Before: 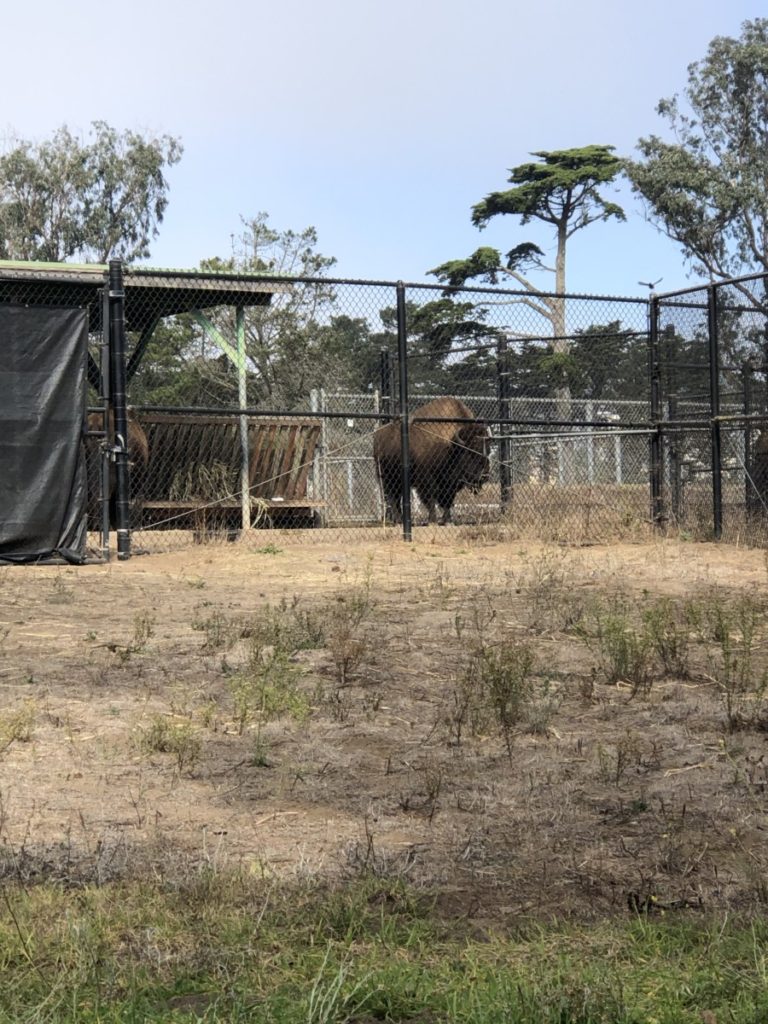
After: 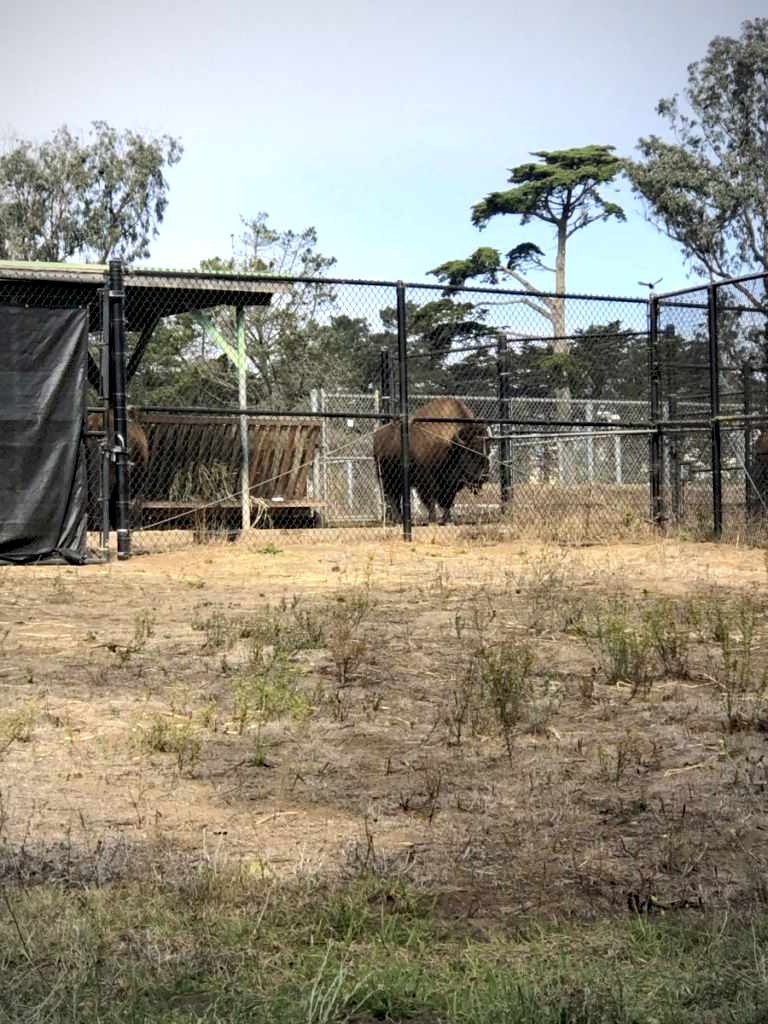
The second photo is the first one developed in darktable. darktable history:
haze removal: strength 0.29, distance 0.25, compatibility mode true, adaptive false
rotate and perspective: automatic cropping off
vignetting: fall-off start 74.49%, fall-off radius 65.9%, brightness -0.628, saturation -0.68
exposure: black level correction 0.003, exposure 0.383 EV, compensate highlight preservation false
